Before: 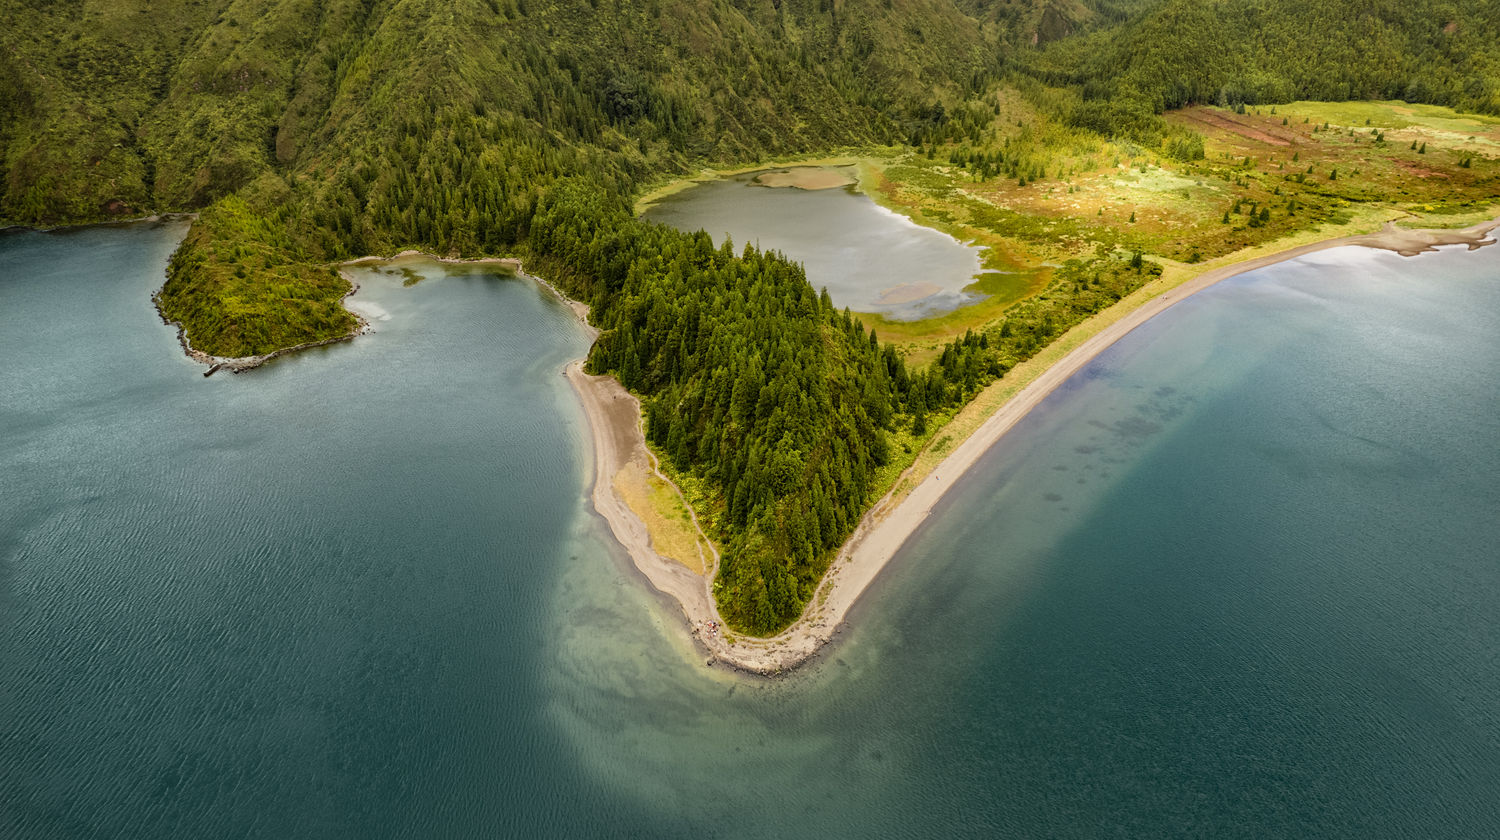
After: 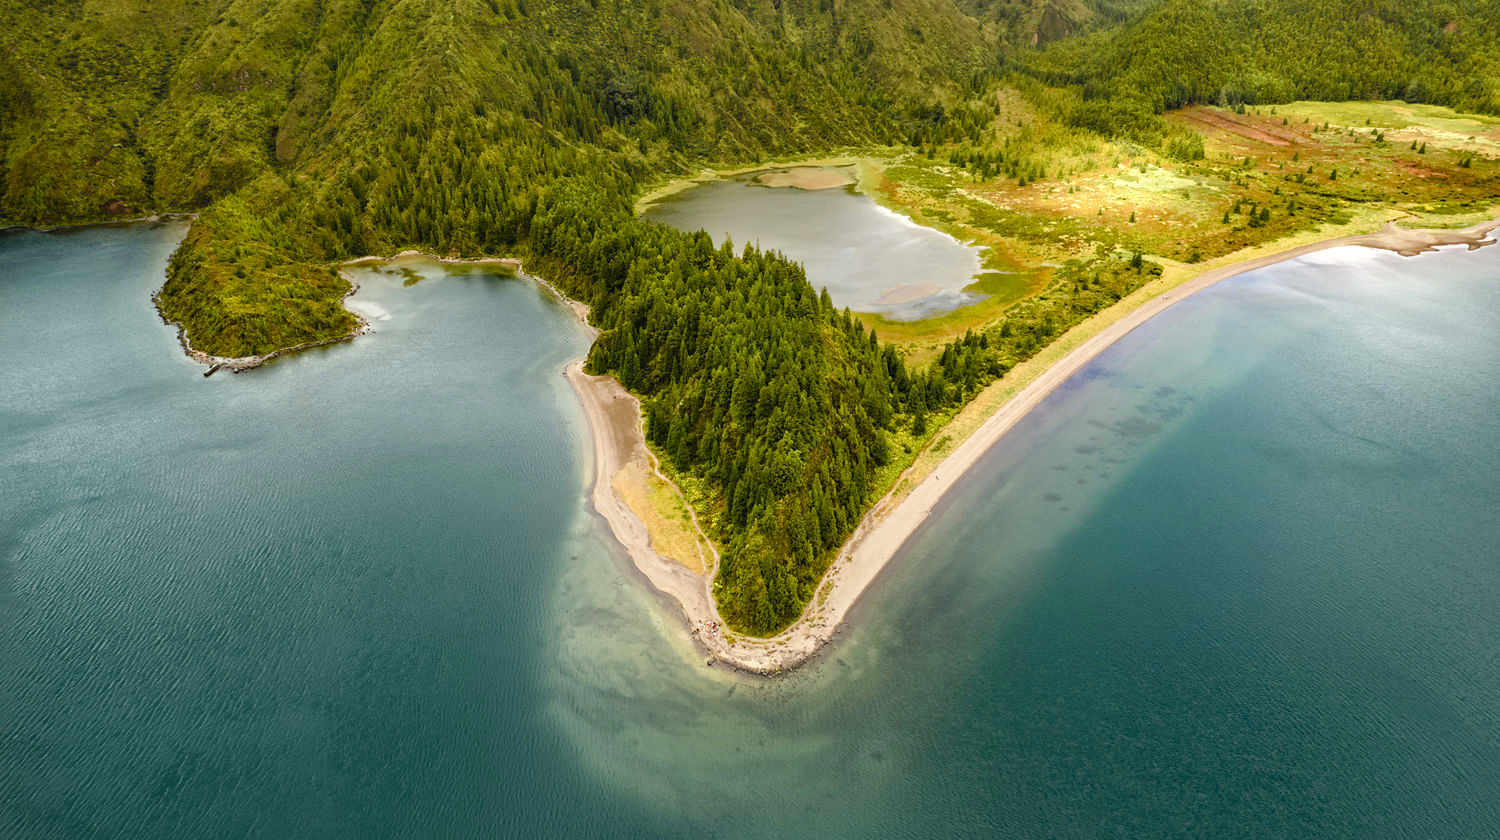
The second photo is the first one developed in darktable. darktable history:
exposure: black level correction 0, exposure 0.399 EV, compensate exposure bias true, compensate highlight preservation false
color balance rgb: perceptual saturation grading › global saturation 0.639%, perceptual saturation grading › highlights -8.485%, perceptual saturation grading › mid-tones 18.248%, perceptual saturation grading › shadows 29.057%
local contrast: mode bilateral grid, contrast 99, coarseness 99, detail 91%, midtone range 0.2
